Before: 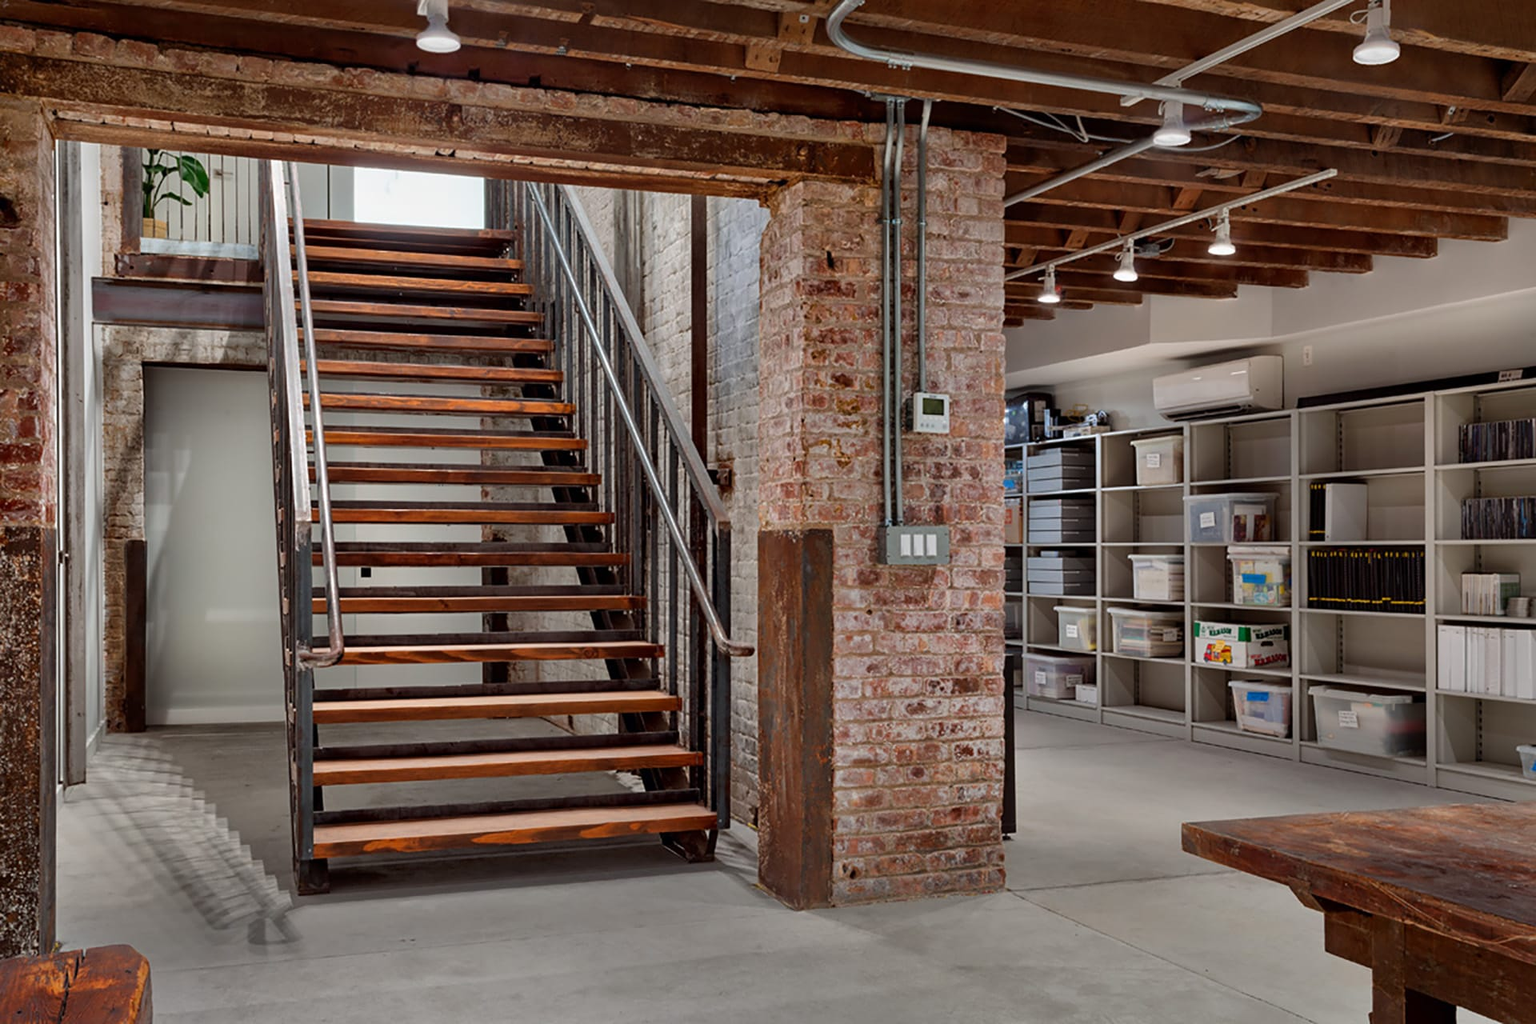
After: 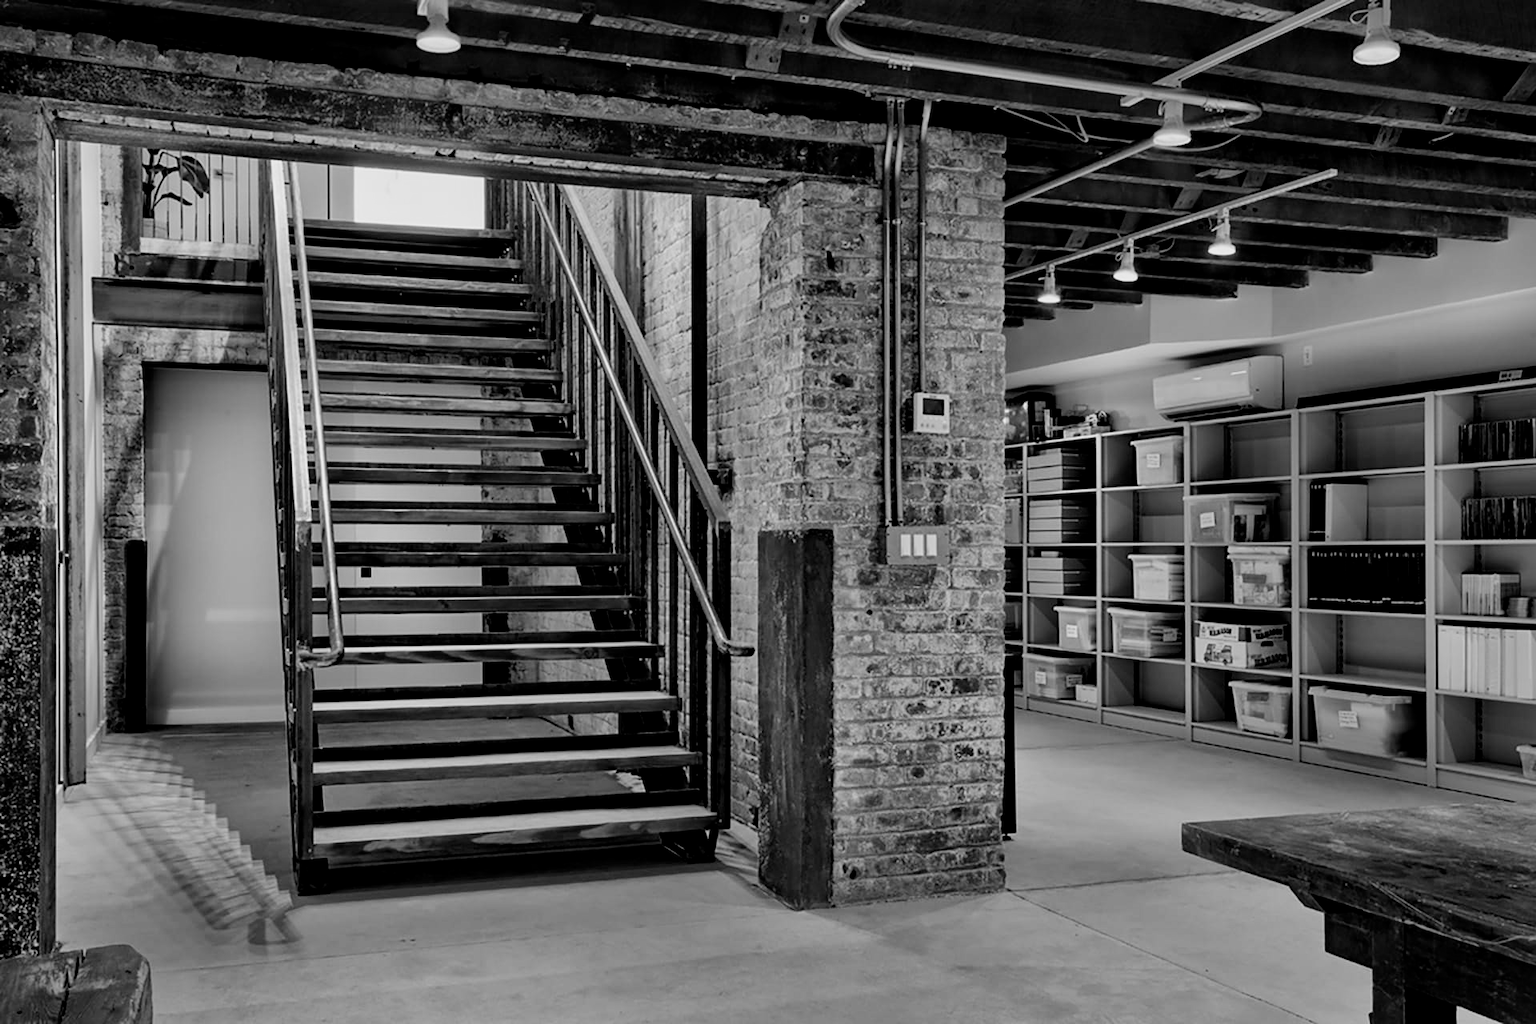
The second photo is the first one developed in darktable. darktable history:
filmic rgb: black relative exposure -5 EV, white relative exposure 3.5 EV, hardness 3.19, contrast 1.2, highlights saturation mix -50%
monochrome: a 2.21, b -1.33, size 2.2
local contrast: mode bilateral grid, contrast 20, coarseness 50, detail 120%, midtone range 0.2
tone equalizer: on, module defaults
